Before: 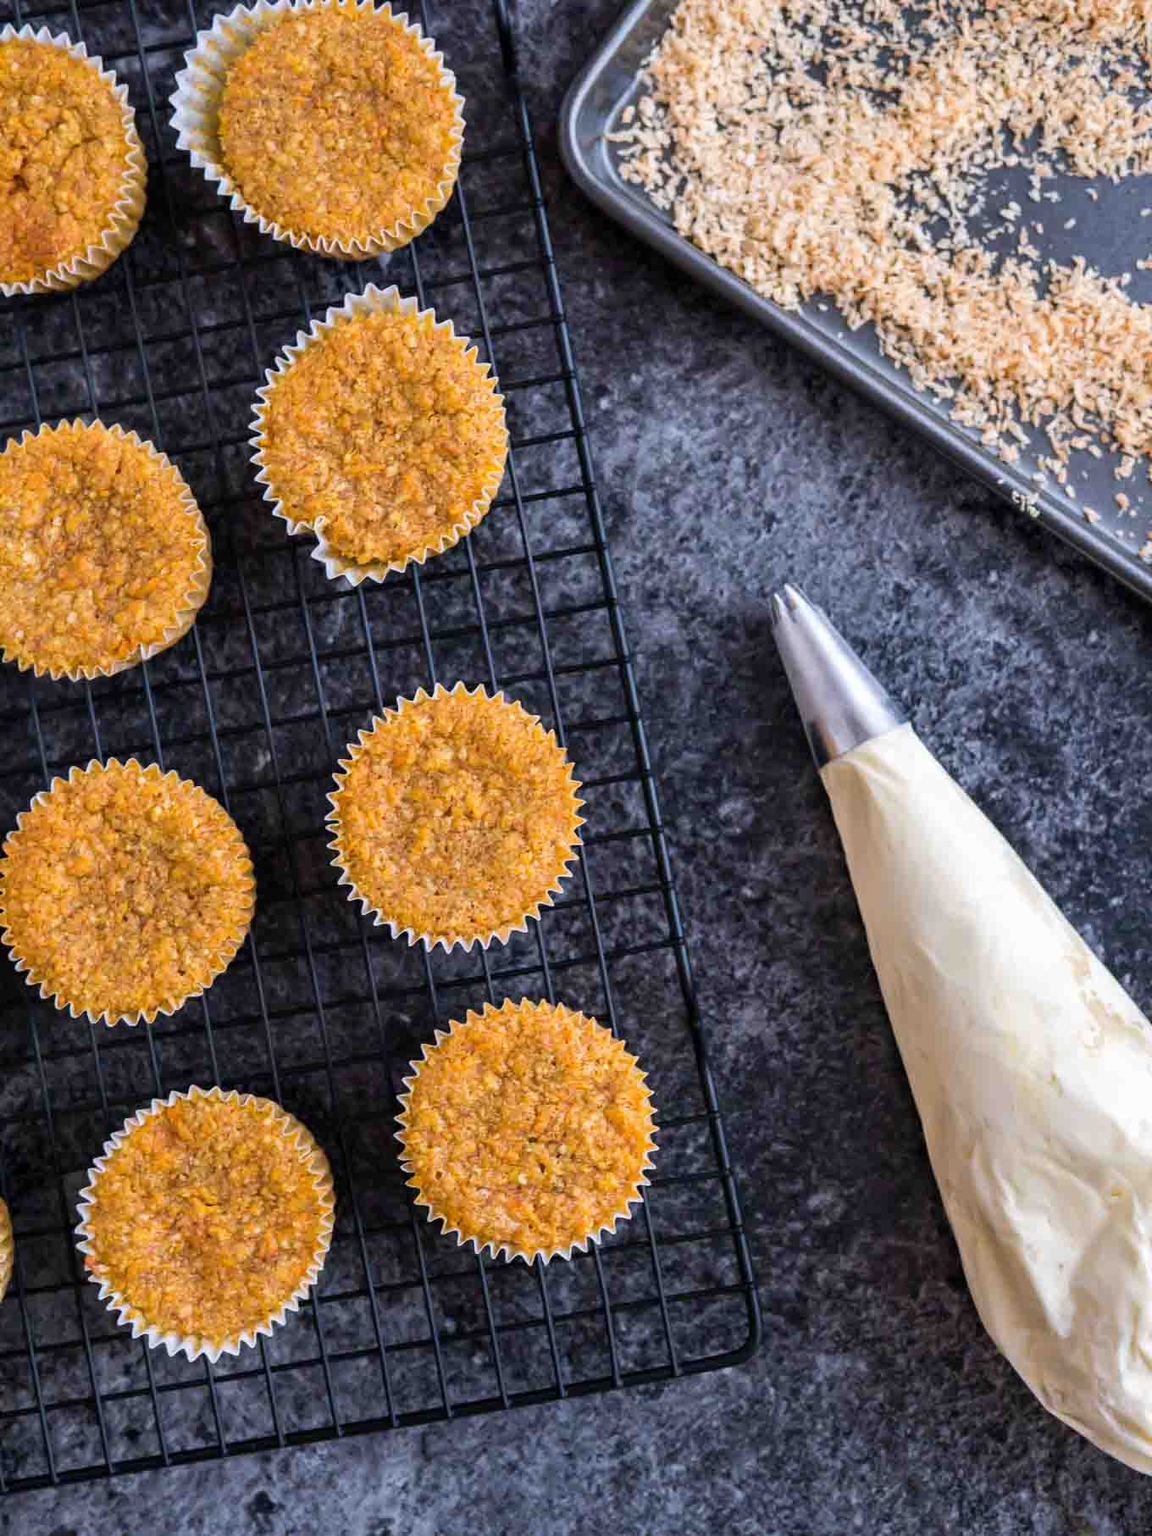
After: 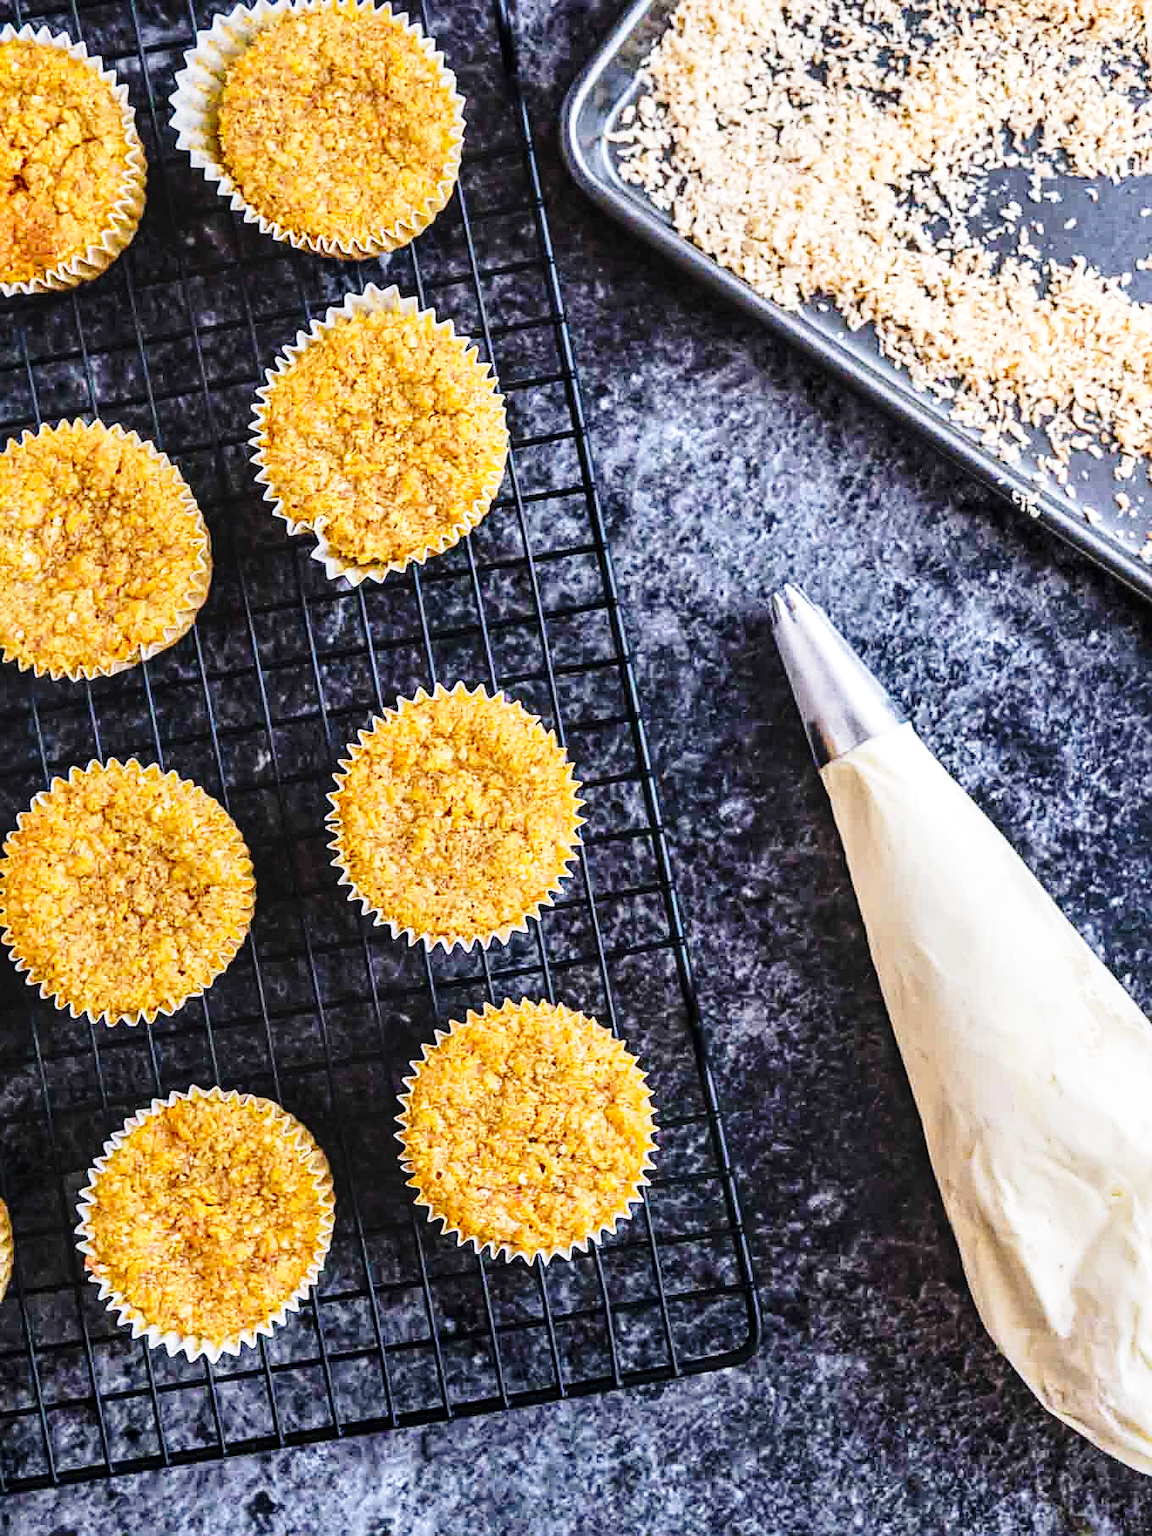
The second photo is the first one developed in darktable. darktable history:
tone equalizer: -8 EV -0.417 EV, -7 EV -0.389 EV, -6 EV -0.333 EV, -5 EV -0.222 EV, -3 EV 0.222 EV, -2 EV 0.333 EV, -1 EV 0.389 EV, +0 EV 0.417 EV, edges refinement/feathering 500, mask exposure compensation -1.57 EV, preserve details no
local contrast: on, module defaults
base curve: curves: ch0 [(0, 0) (0.028, 0.03) (0.121, 0.232) (0.46, 0.748) (0.859, 0.968) (1, 1)], preserve colors none
sharpen: on, module defaults
